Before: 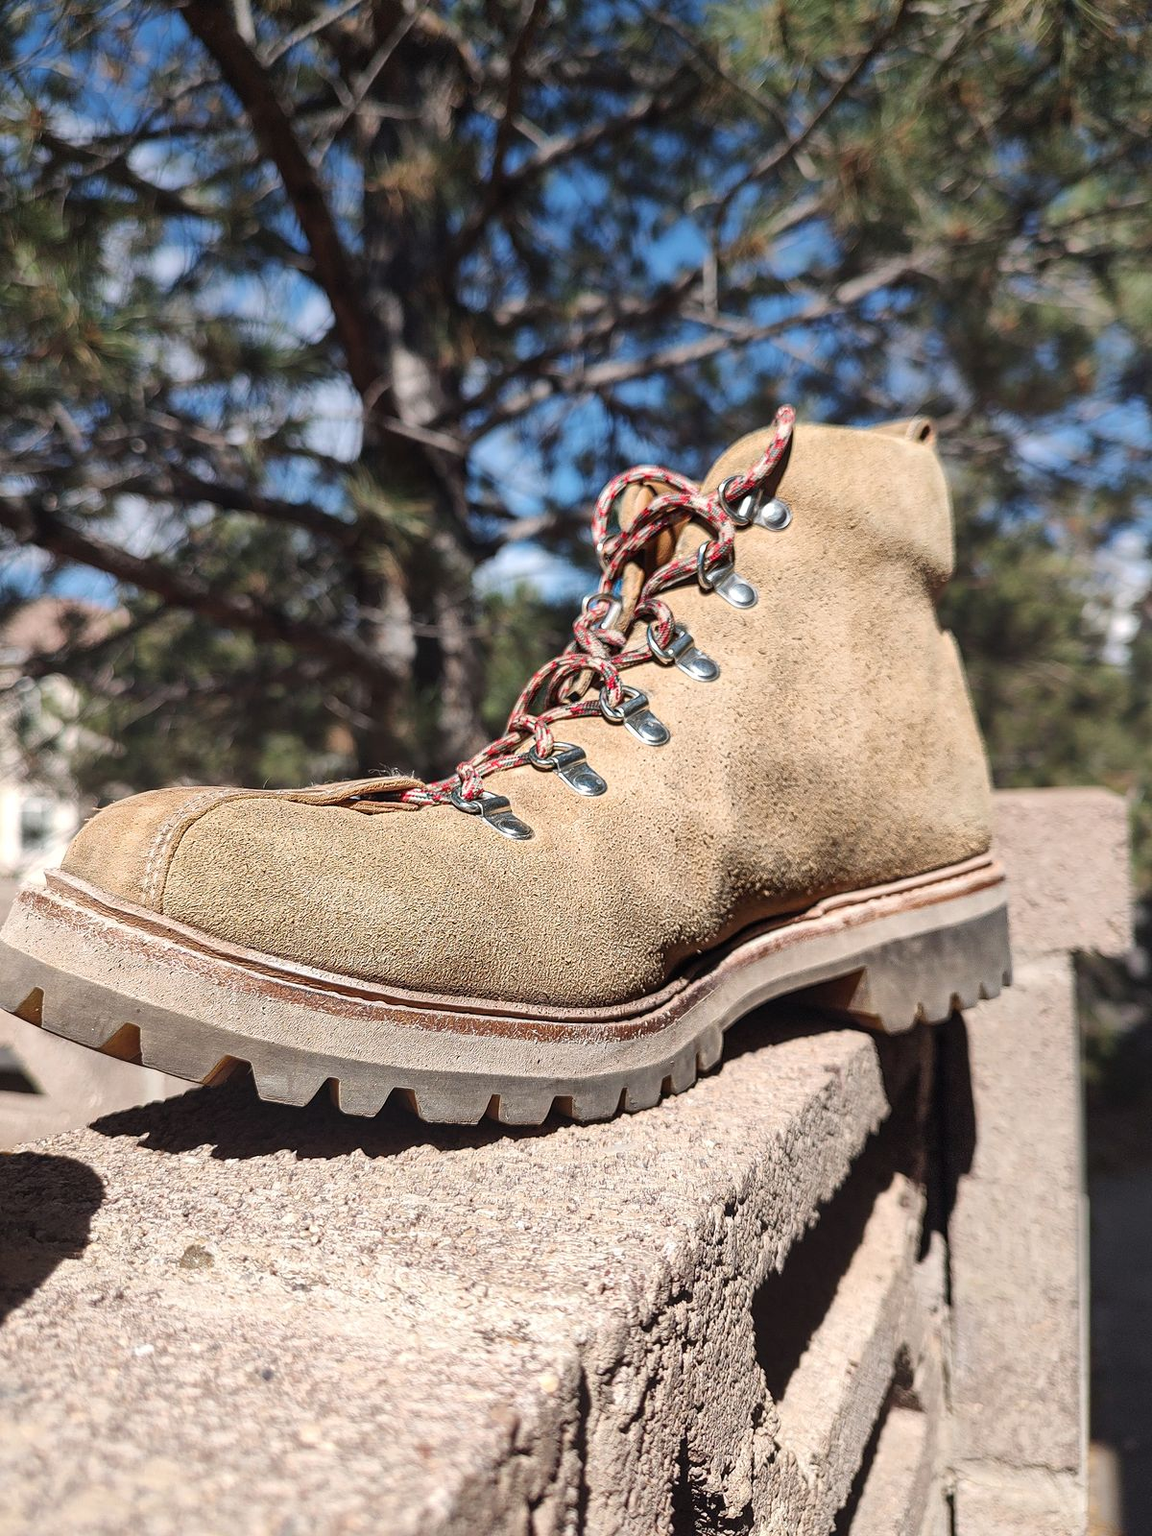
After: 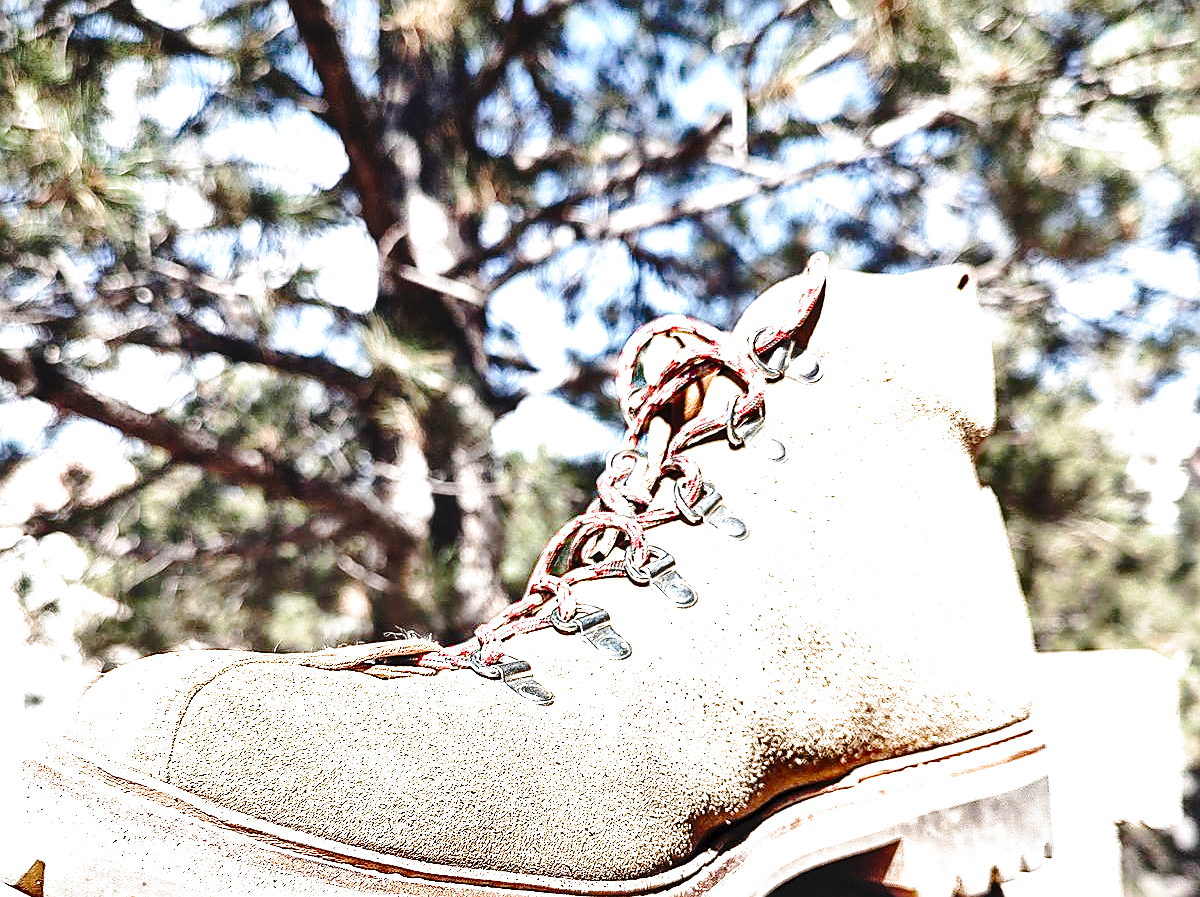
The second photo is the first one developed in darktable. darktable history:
sharpen: on, module defaults
contrast brightness saturation: contrast 0.11, saturation -0.17
shadows and highlights: low approximation 0.01, soften with gaussian
tone curve: curves: ch0 [(0, 0) (0.003, 0.076) (0.011, 0.081) (0.025, 0.084) (0.044, 0.092) (0.069, 0.1) (0.1, 0.117) (0.136, 0.144) (0.177, 0.186) (0.224, 0.237) (0.277, 0.306) (0.335, 0.39) (0.399, 0.494) (0.468, 0.574) (0.543, 0.666) (0.623, 0.722) (0.709, 0.79) (0.801, 0.855) (0.898, 0.926) (1, 1)], preserve colors none
local contrast: highlights 100%, shadows 100%, detail 120%, midtone range 0.2
filmic rgb: middle gray luminance 8.8%, black relative exposure -6.3 EV, white relative exposure 2.7 EV, threshold 6 EV, target black luminance 0%, hardness 4.74, latitude 73.47%, contrast 1.332, shadows ↔ highlights balance 10.13%, add noise in highlights 0, preserve chrominance no, color science v3 (2019), use custom middle-gray values true, iterations of high-quality reconstruction 0, contrast in highlights soft, enable highlight reconstruction true
exposure: black level correction 0, exposure 1 EV, compensate exposure bias true, compensate highlight preservation false
crop and rotate: top 10.605%, bottom 33.274%
